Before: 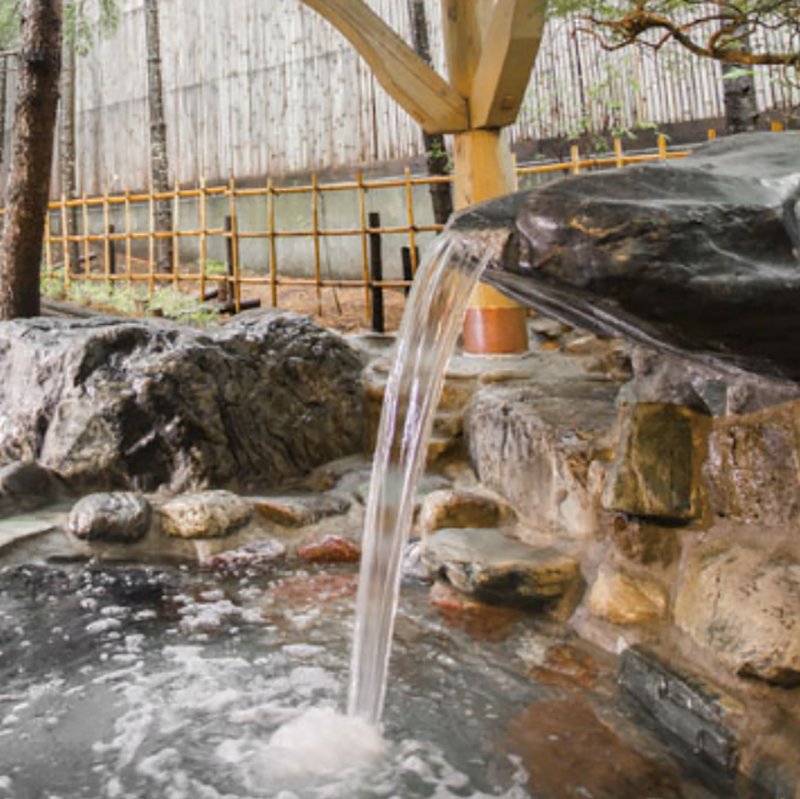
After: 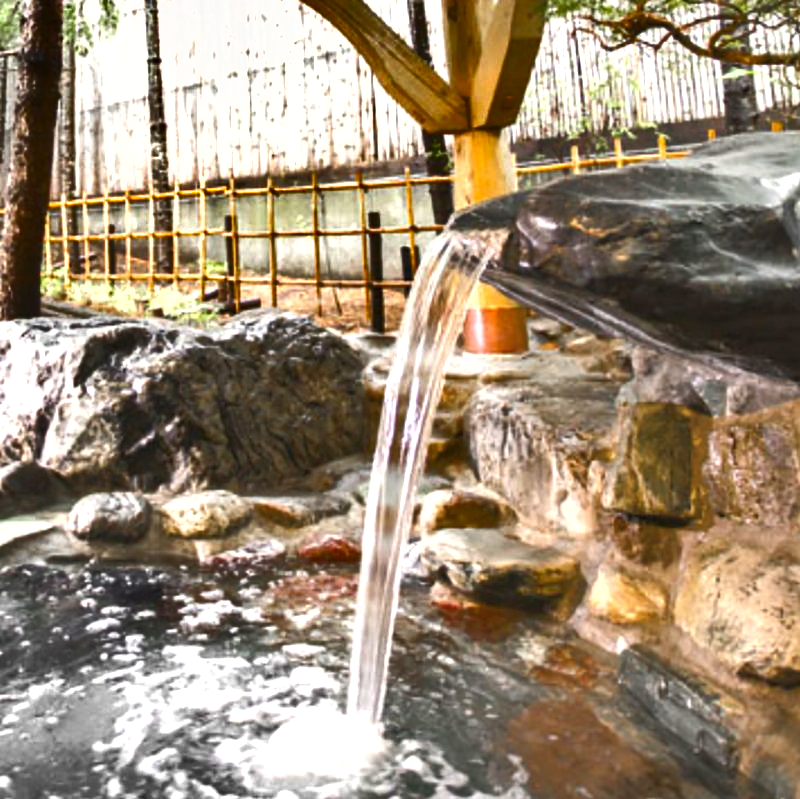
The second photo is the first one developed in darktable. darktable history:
exposure: black level correction 0, exposure 1.3 EV, compensate exposure bias true, compensate highlight preservation false
shadows and highlights: shadows 80.73, white point adjustment -9.07, highlights -61.46, soften with gaussian
